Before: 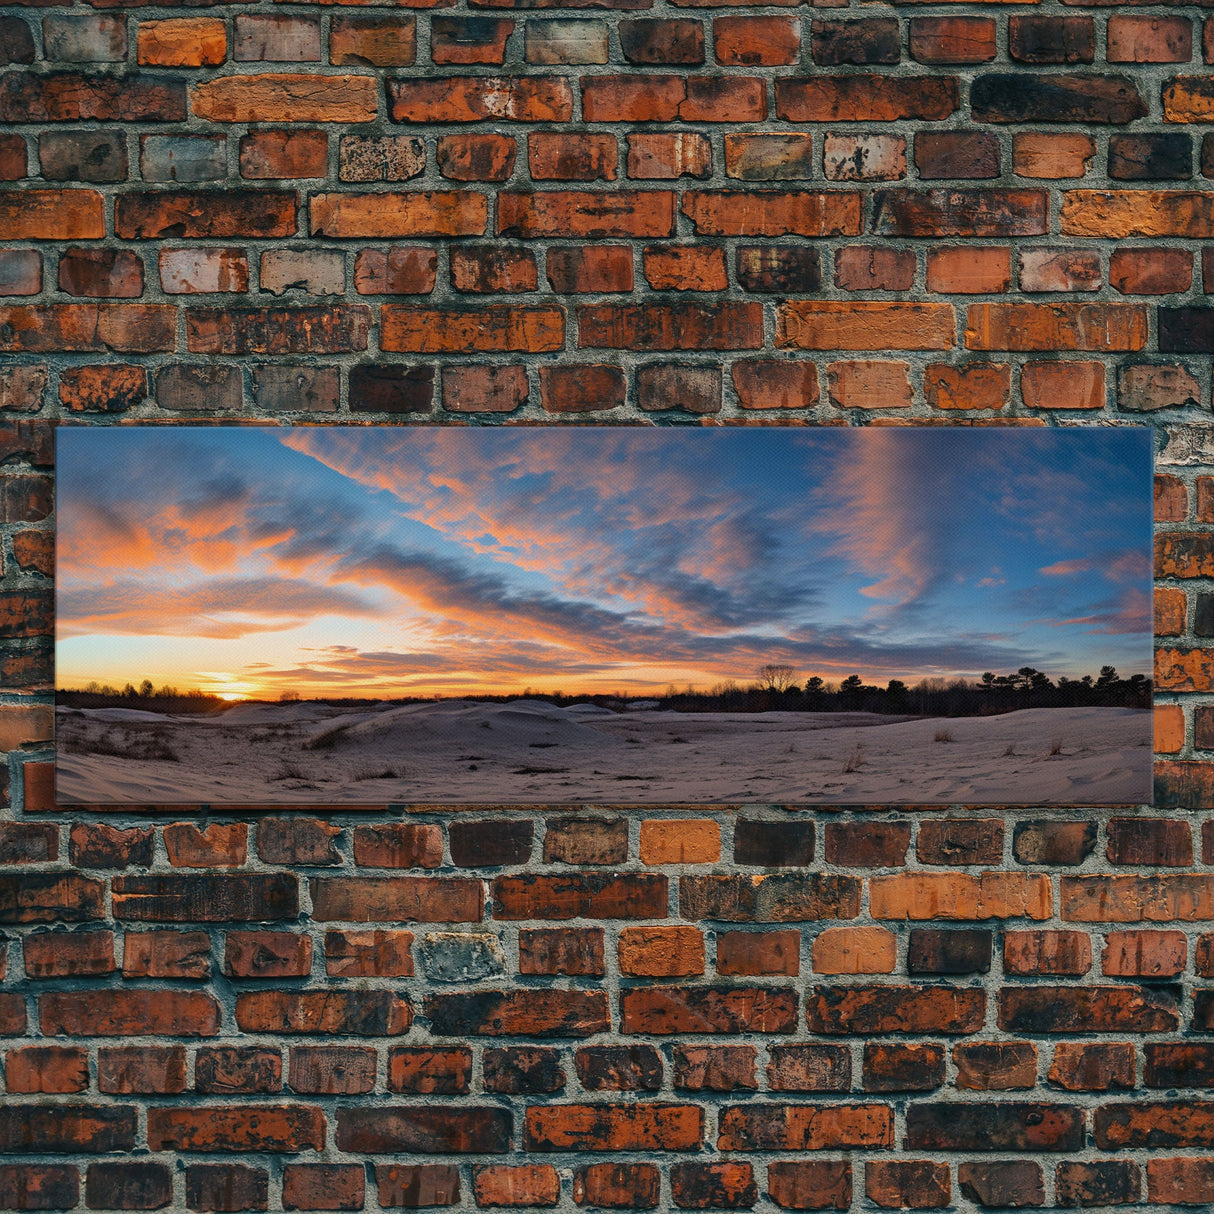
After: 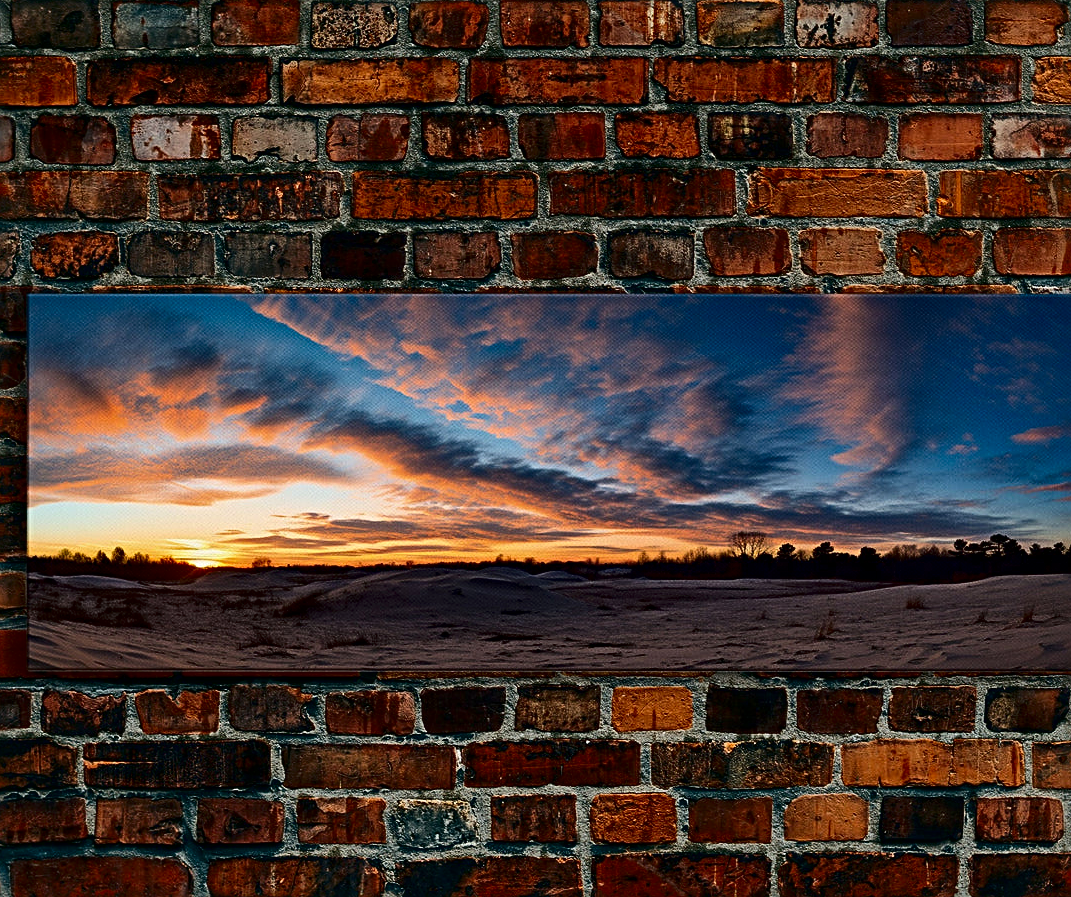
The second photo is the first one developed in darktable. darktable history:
crop and rotate: left 2.32%, top 11.026%, right 9.388%, bottom 15.059%
sharpen: radius 3.084
local contrast: mode bilateral grid, contrast 19, coarseness 50, detail 119%, midtone range 0.2
contrast brightness saturation: contrast 0.235, brightness -0.225, saturation 0.148
